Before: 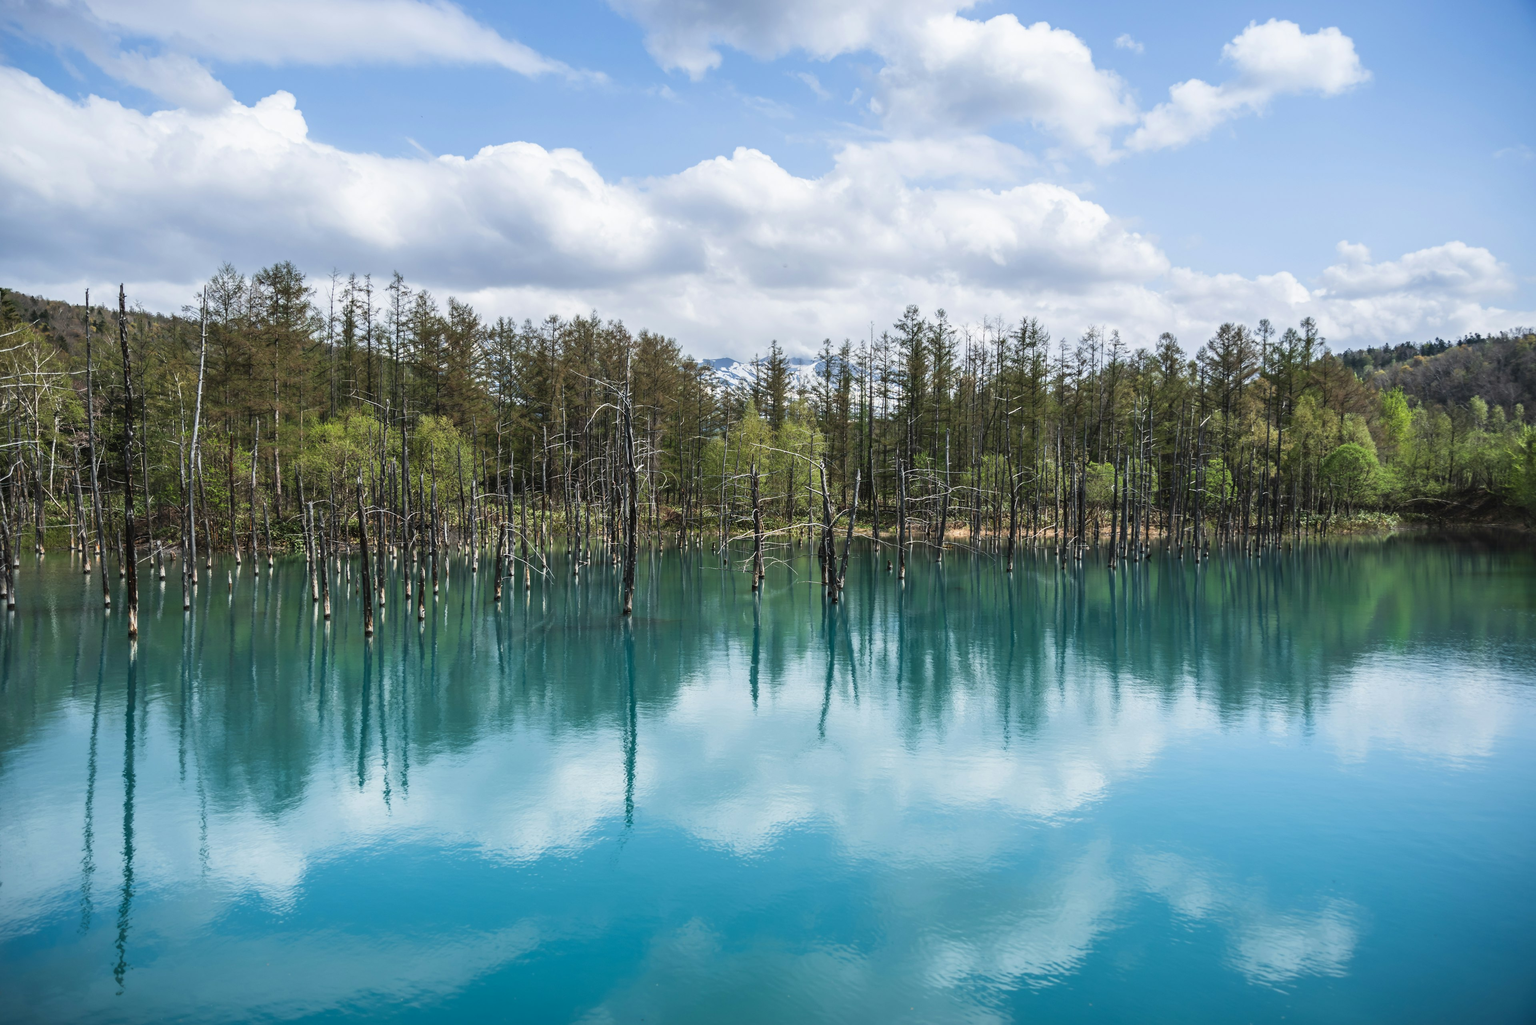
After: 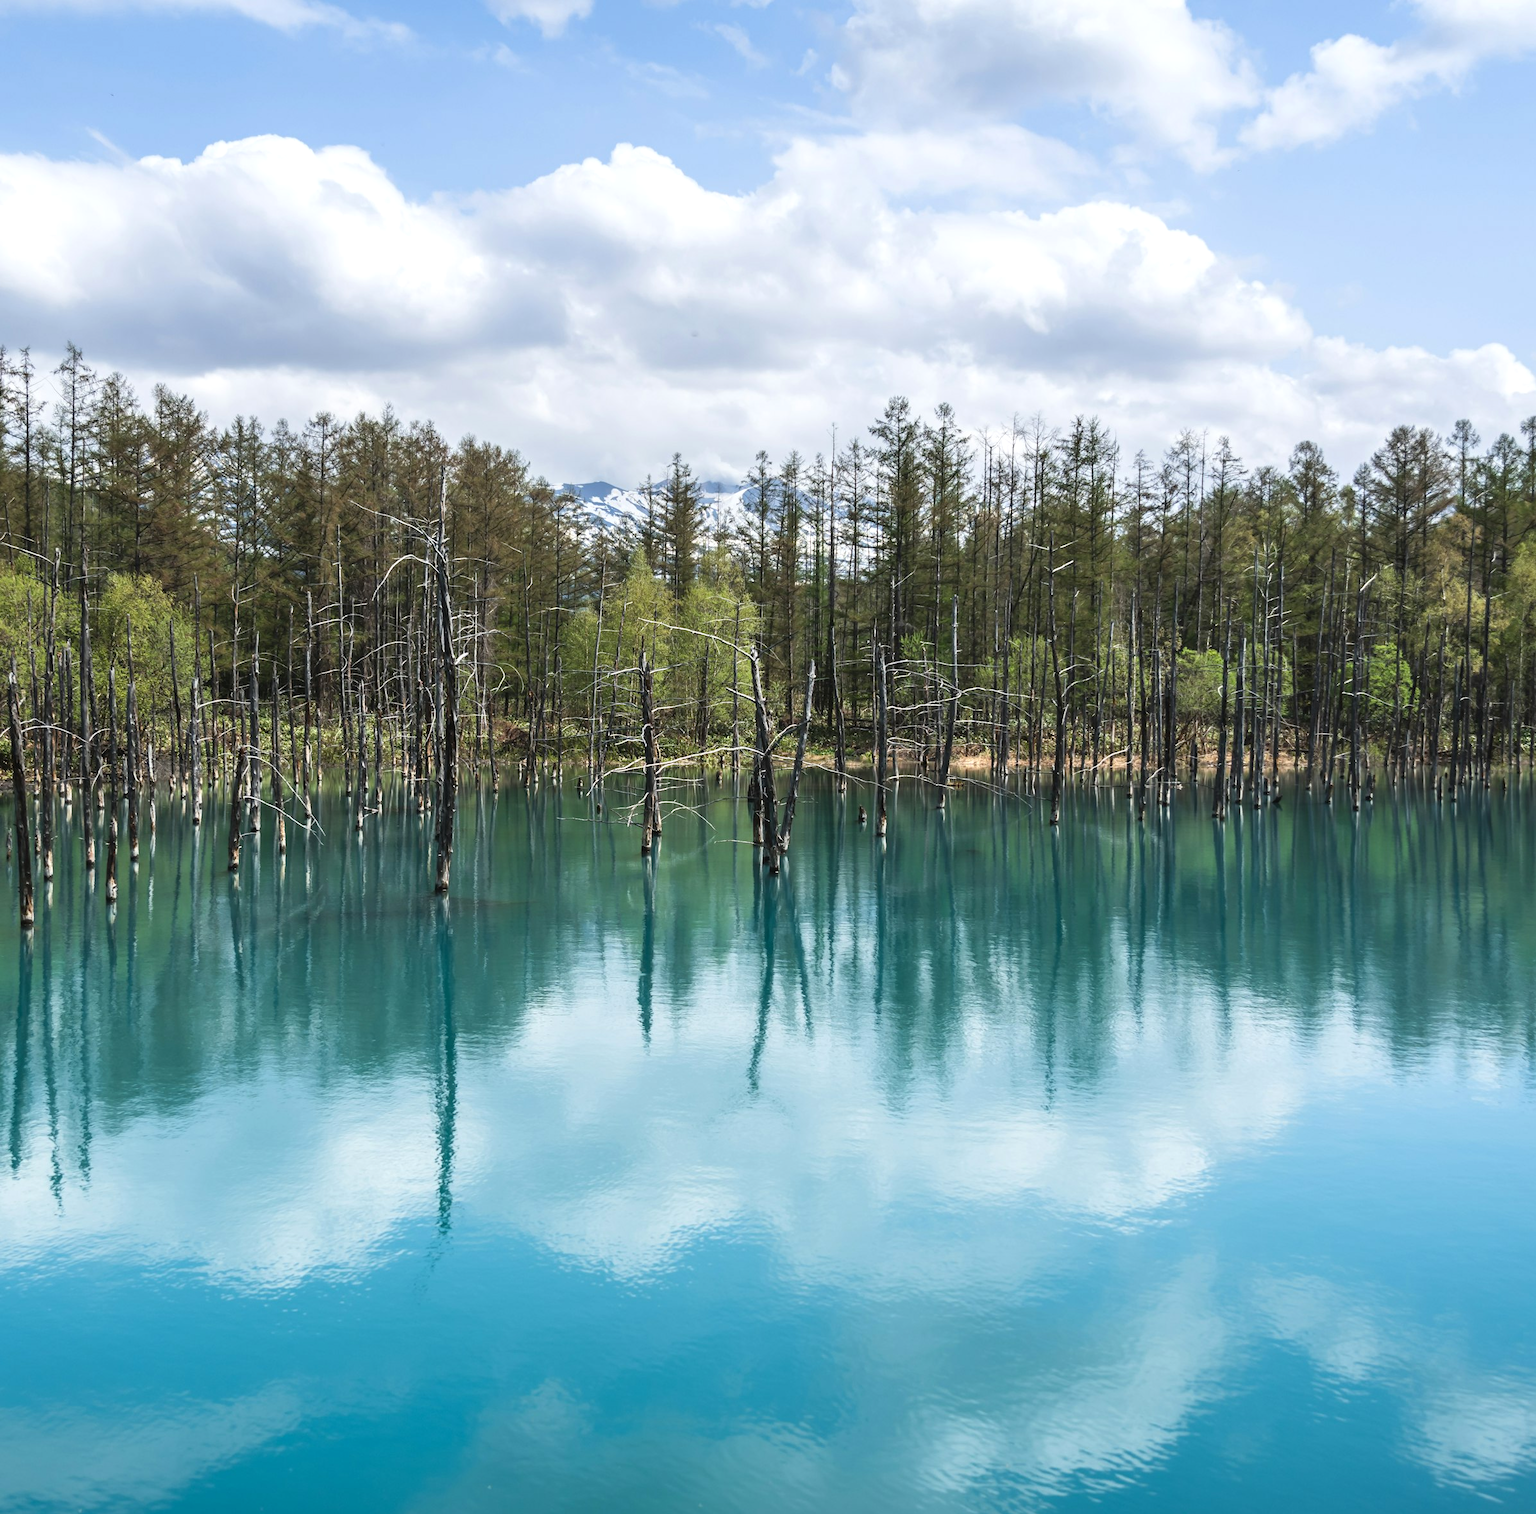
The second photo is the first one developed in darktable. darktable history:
exposure: exposure 0.2 EV, compensate highlight preservation false
crop and rotate: left 22.918%, top 5.629%, right 14.711%, bottom 2.247%
